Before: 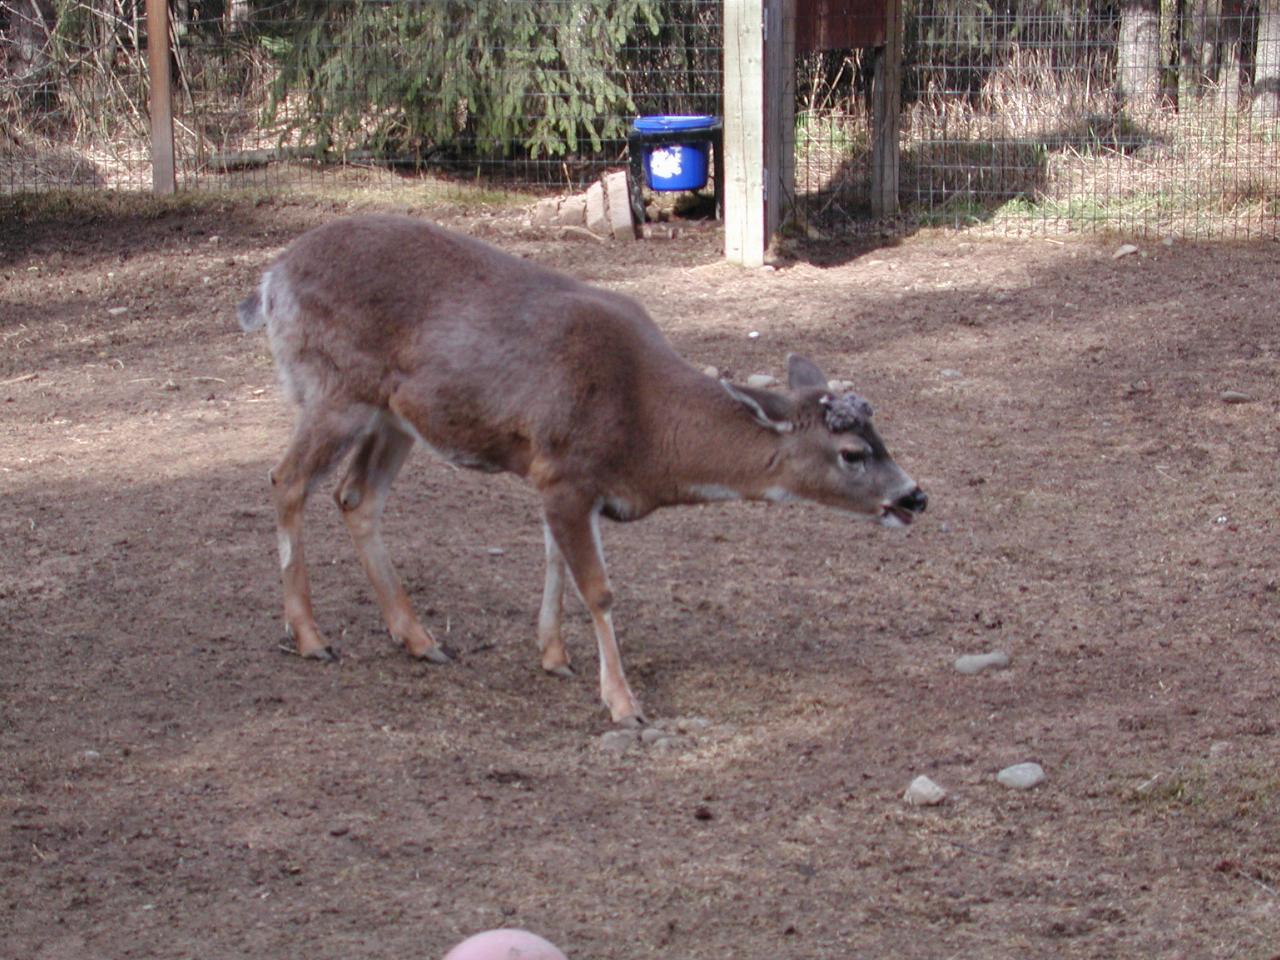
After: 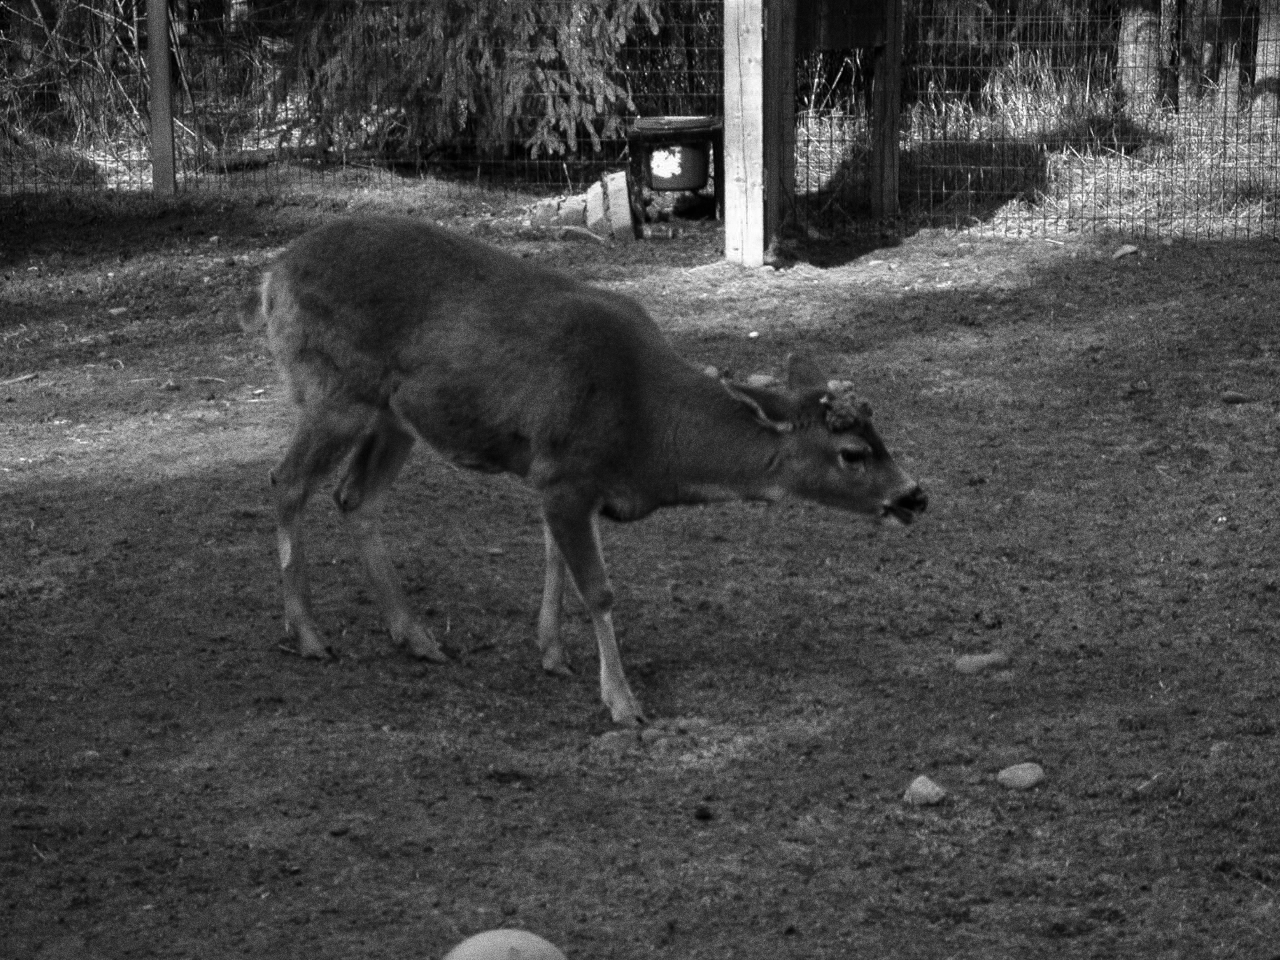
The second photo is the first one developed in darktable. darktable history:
monochrome: on, module defaults
grain: coarseness 0.09 ISO, strength 40%
levels: levels [0, 0.618, 1]
vignetting: fall-off start 100%, brightness -0.282, width/height ratio 1.31
